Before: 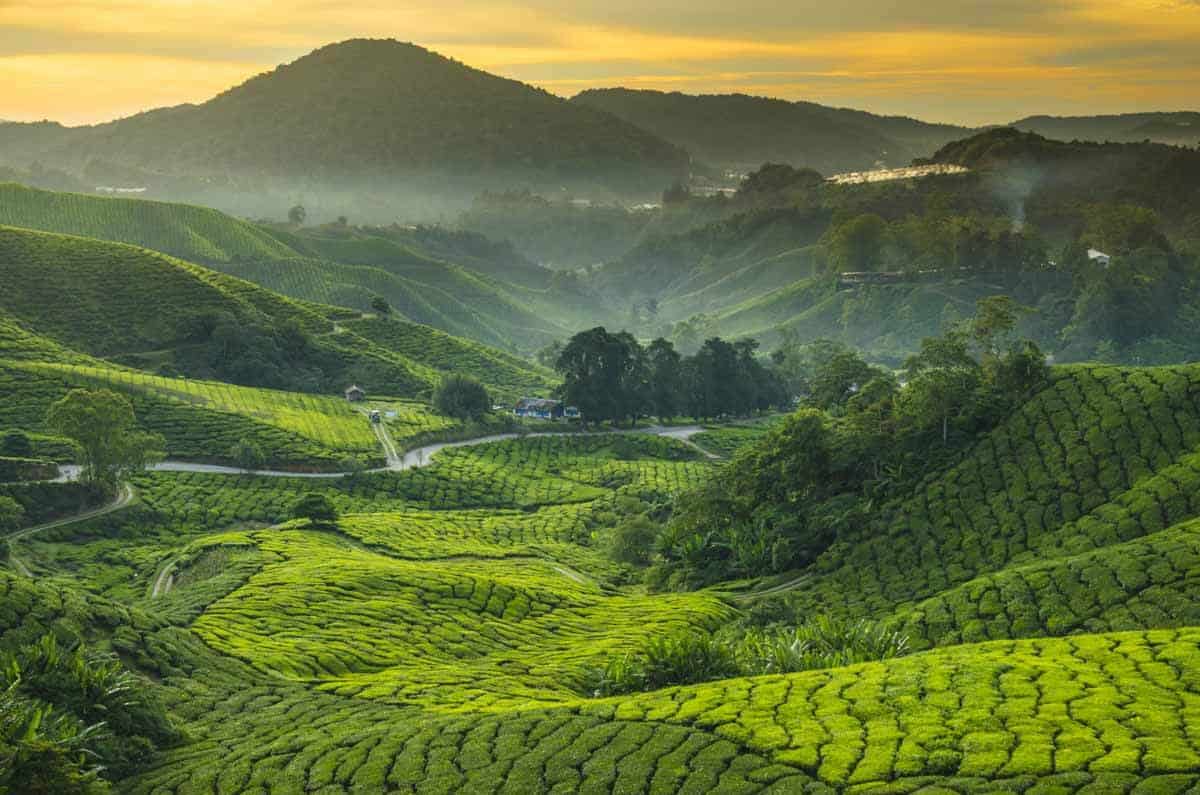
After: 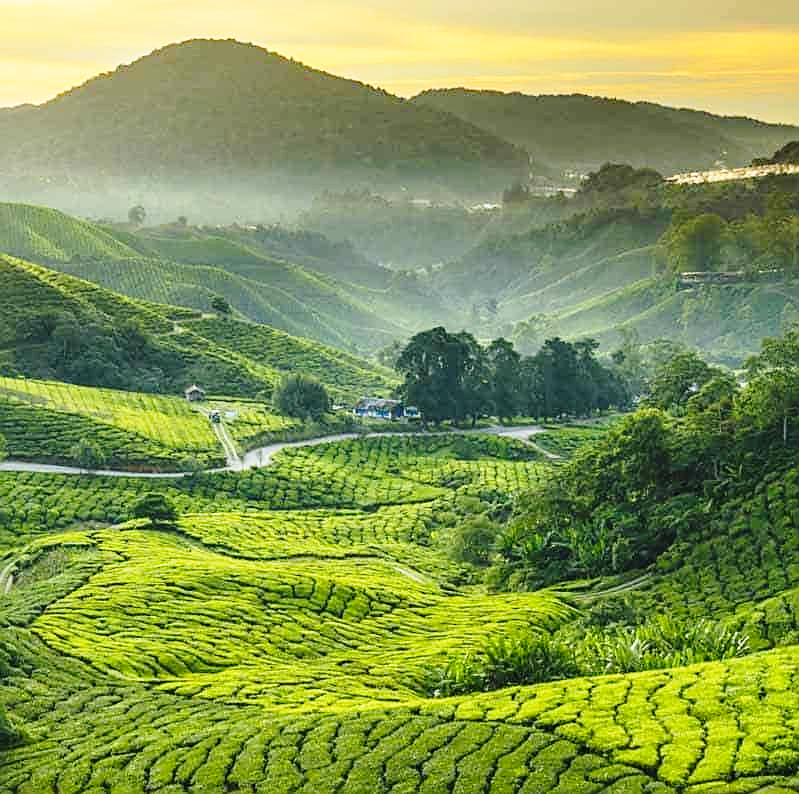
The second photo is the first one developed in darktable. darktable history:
sharpen: on, module defaults
crop and rotate: left 13.342%, right 19.991%
base curve: curves: ch0 [(0, 0) (0.028, 0.03) (0.121, 0.232) (0.46, 0.748) (0.859, 0.968) (1, 1)], preserve colors none
